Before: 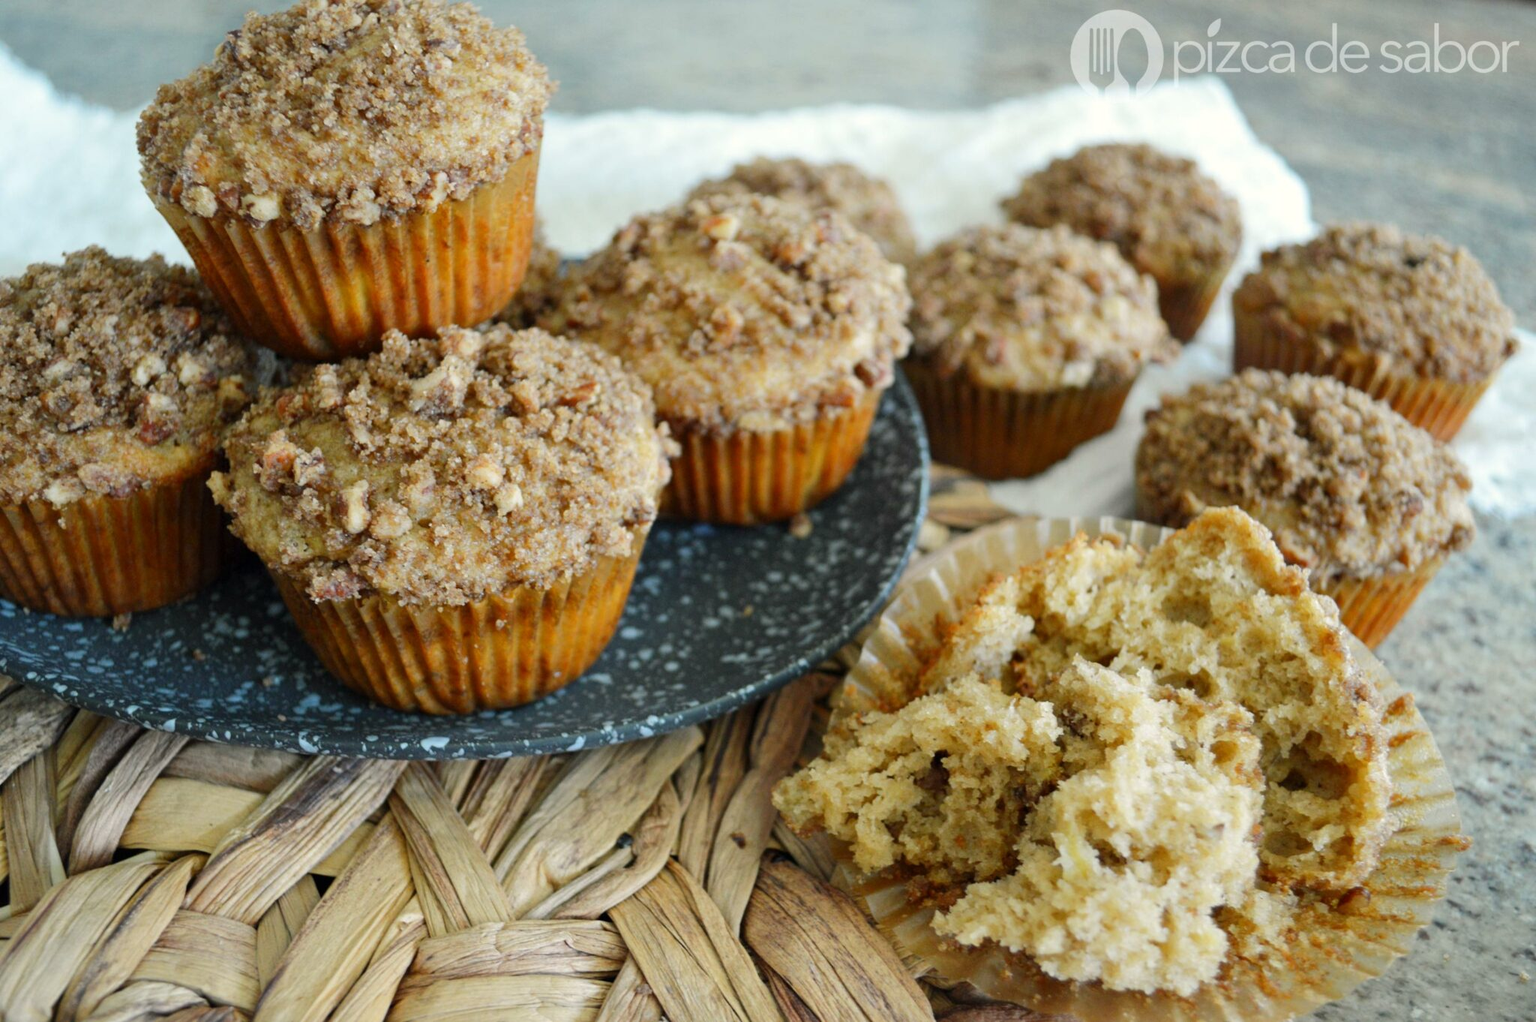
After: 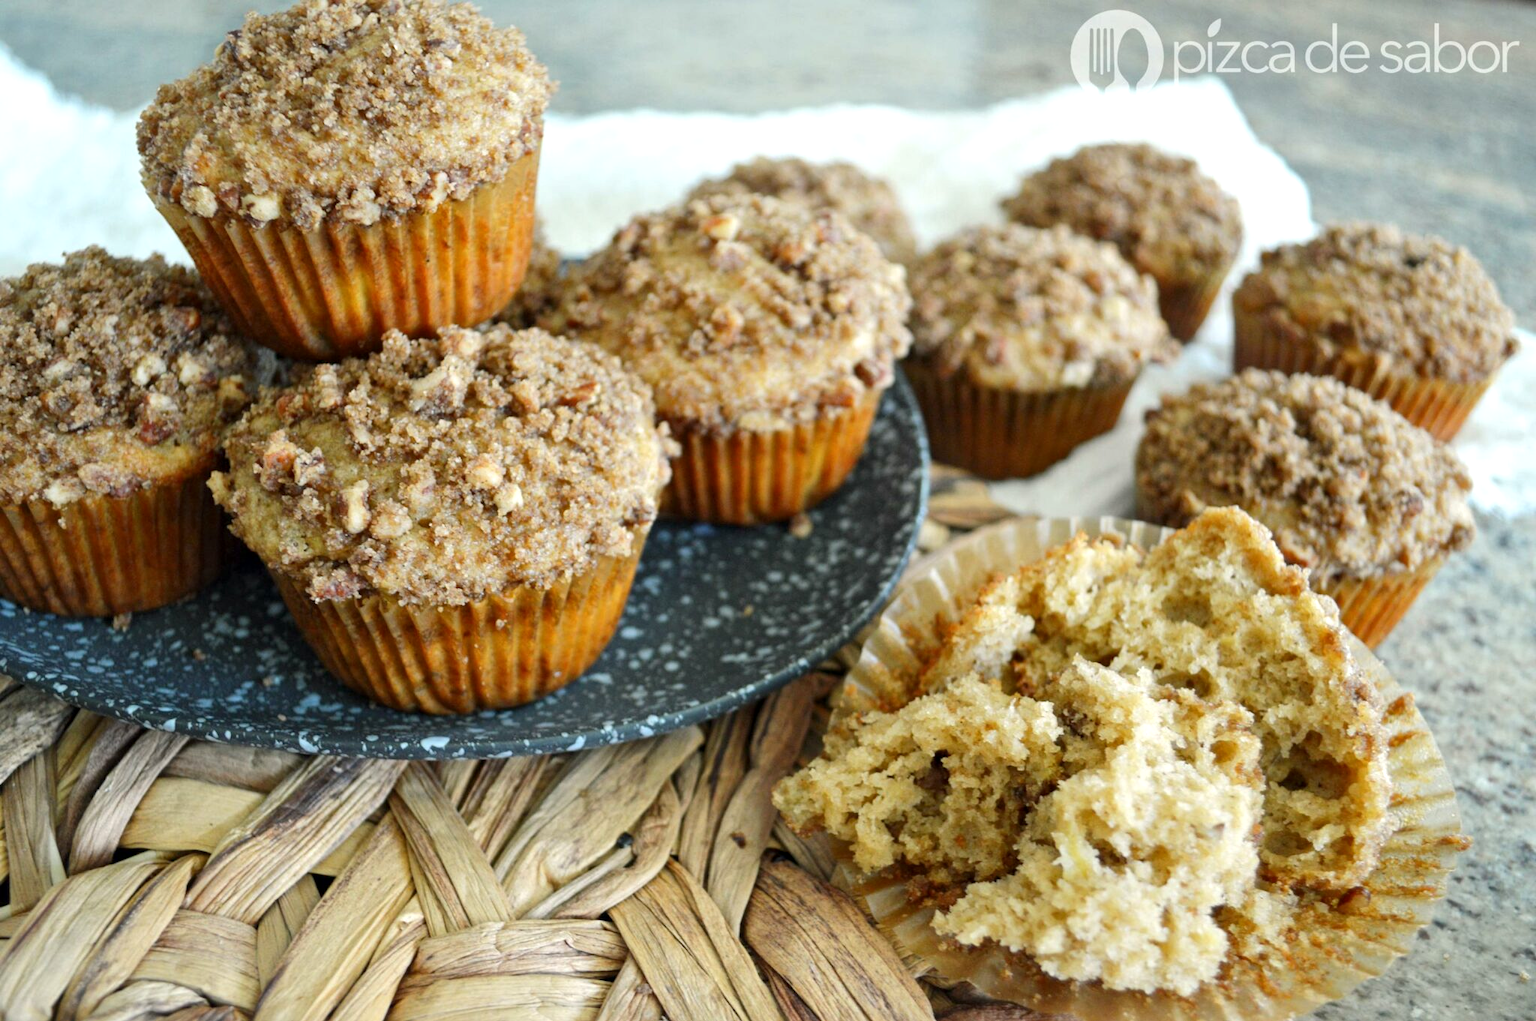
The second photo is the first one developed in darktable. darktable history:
local contrast: mode bilateral grid, contrast 28, coarseness 16, detail 115%, midtone range 0.2
exposure: exposure 0.3 EV, compensate highlight preservation false
